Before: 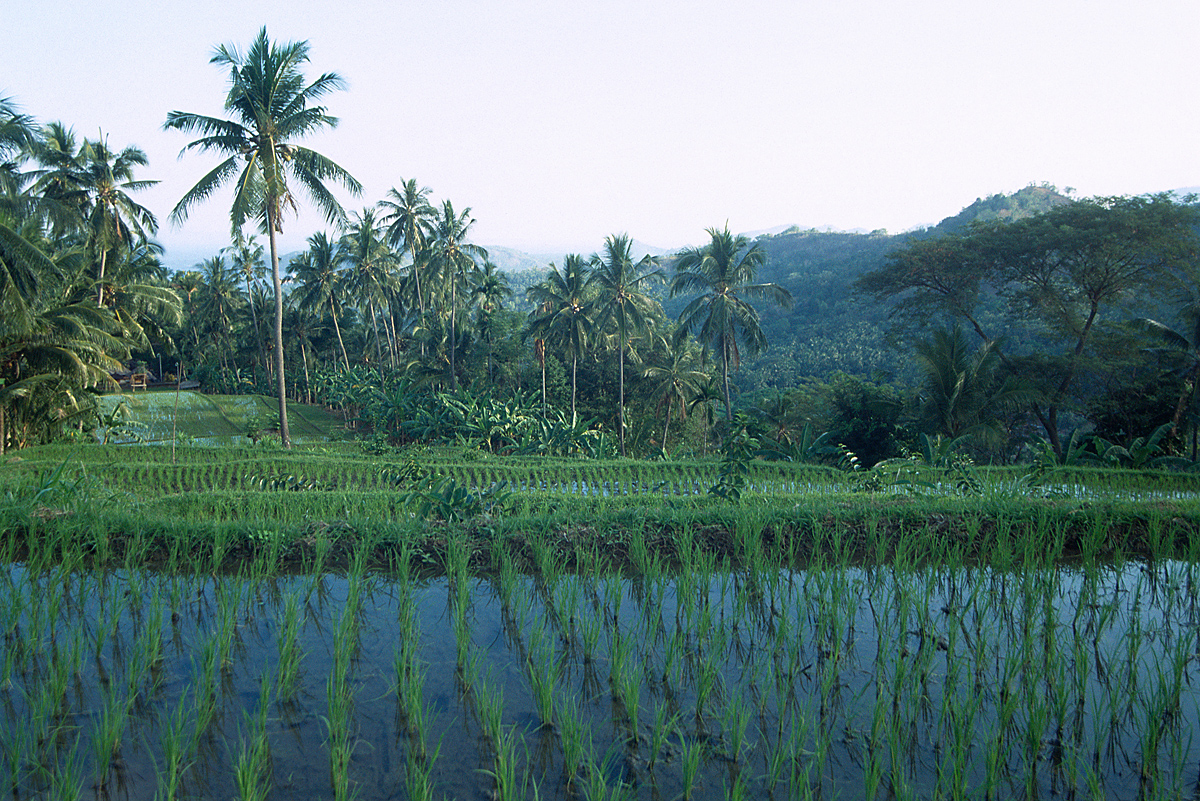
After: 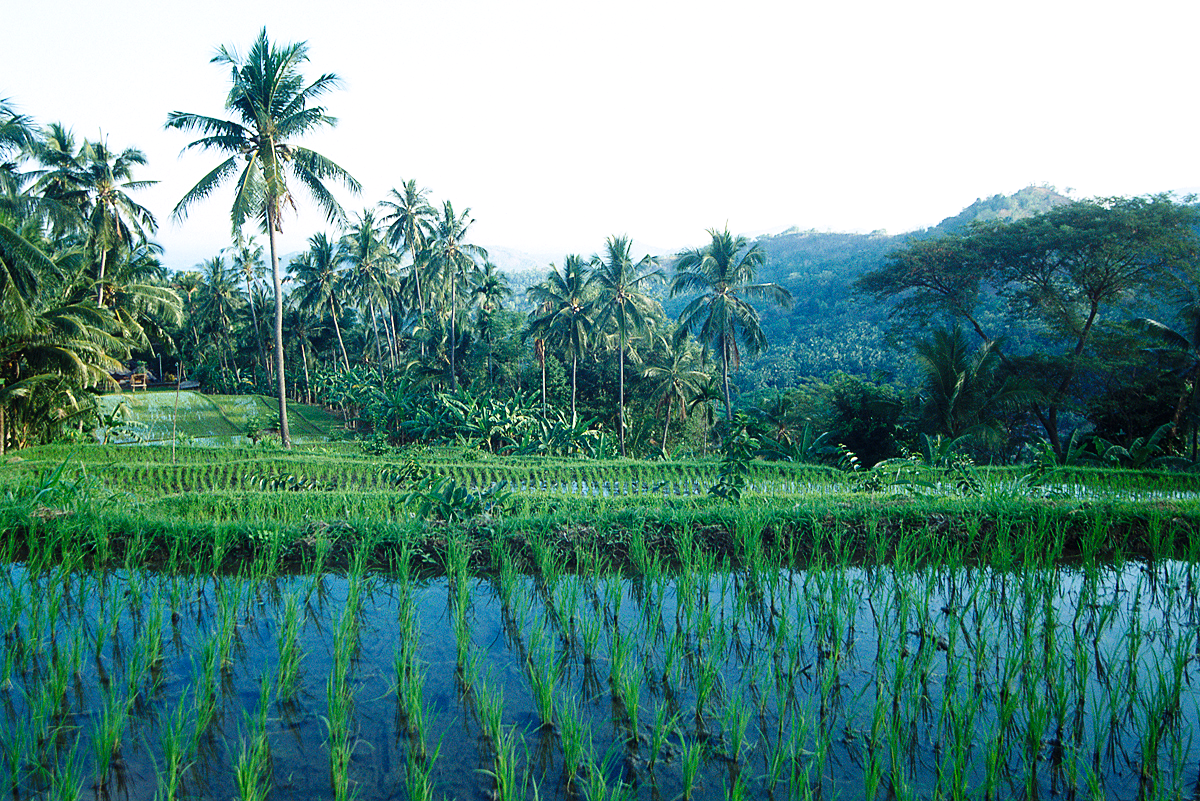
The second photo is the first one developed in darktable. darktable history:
exposure: exposure 0.203 EV, compensate highlight preservation false
color balance rgb: linear chroma grading › global chroma 0.89%, perceptual saturation grading › global saturation -0.105%
base curve: curves: ch0 [(0, 0) (0.036, 0.025) (0.121, 0.166) (0.206, 0.329) (0.605, 0.79) (1, 1)], preserve colors none
